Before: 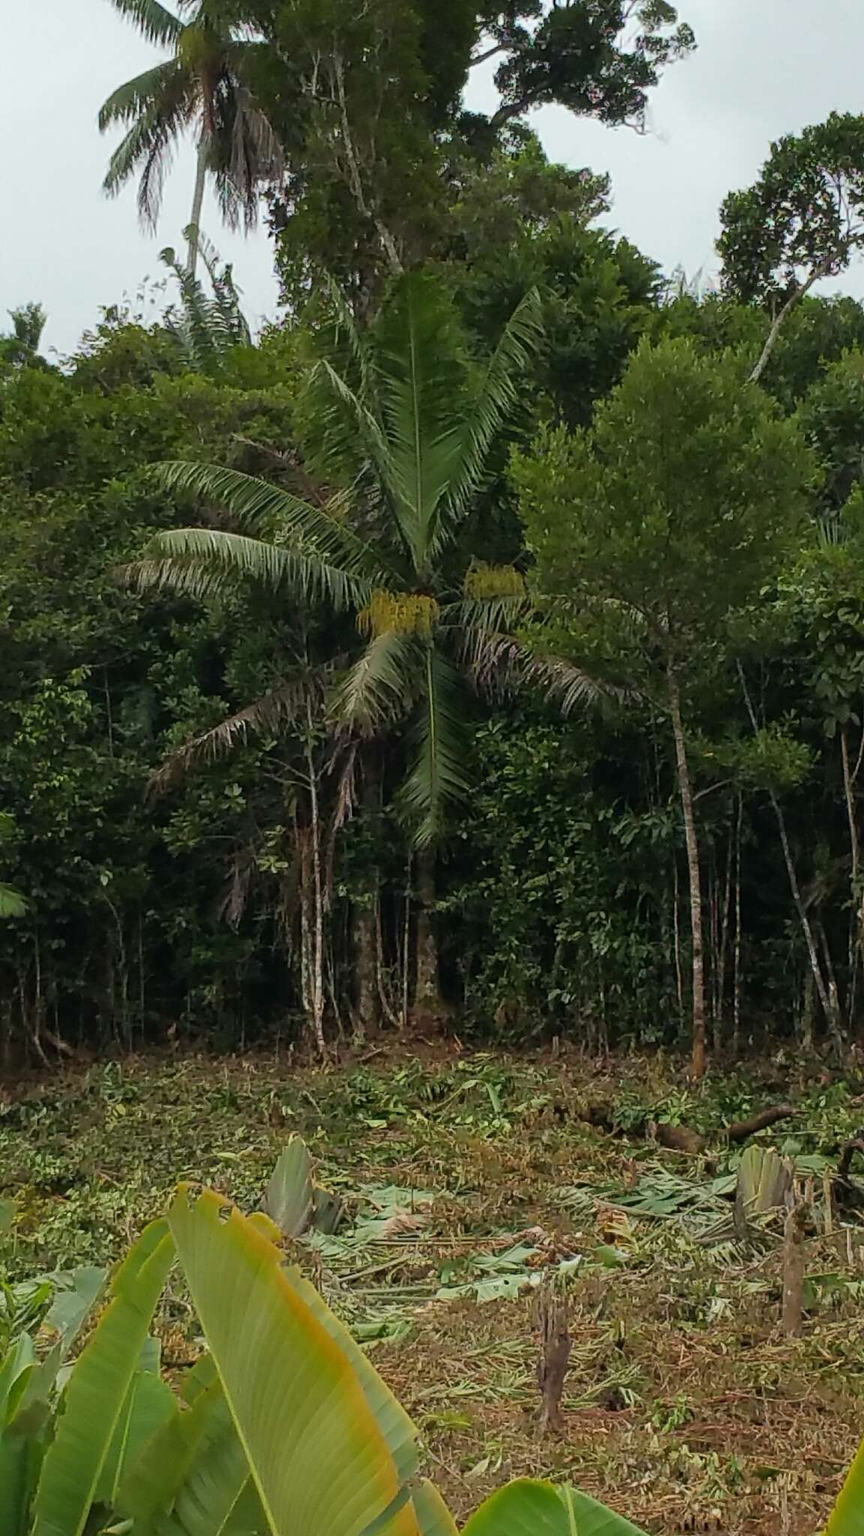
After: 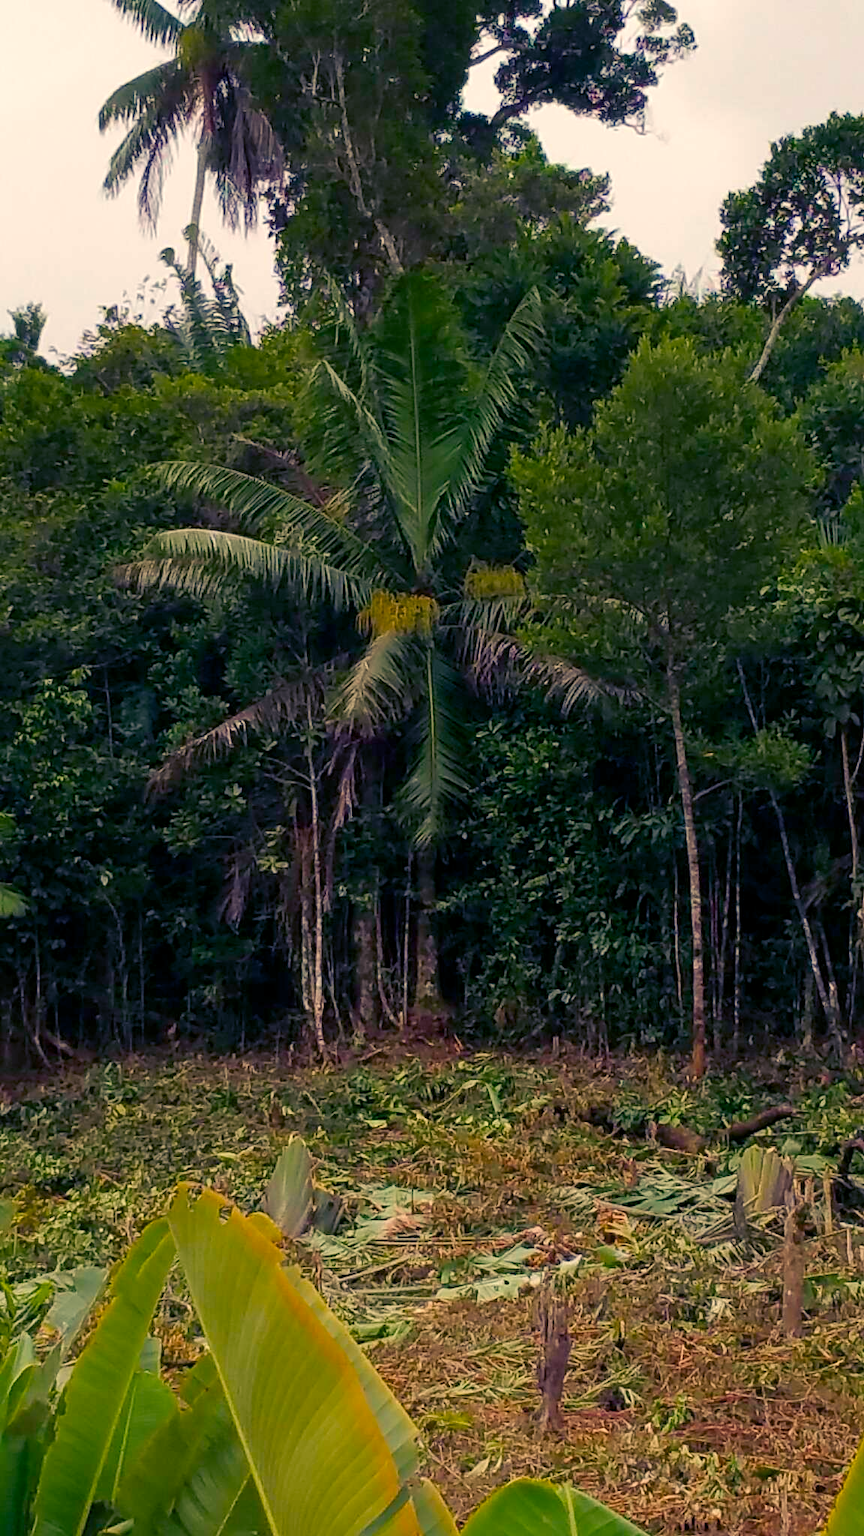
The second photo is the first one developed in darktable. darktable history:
color balance rgb: shadows lift › luminance -28.76%, shadows lift › chroma 15%, shadows lift › hue 270°, power › chroma 1%, power › hue 255°, highlights gain › luminance 7.14%, highlights gain › chroma 2%, highlights gain › hue 90°, global offset › luminance -0.29%, global offset › hue 260°, perceptual saturation grading › global saturation 20%, perceptual saturation grading › highlights -13.92%, perceptual saturation grading › shadows 50%
white balance: red 1.127, blue 0.943
